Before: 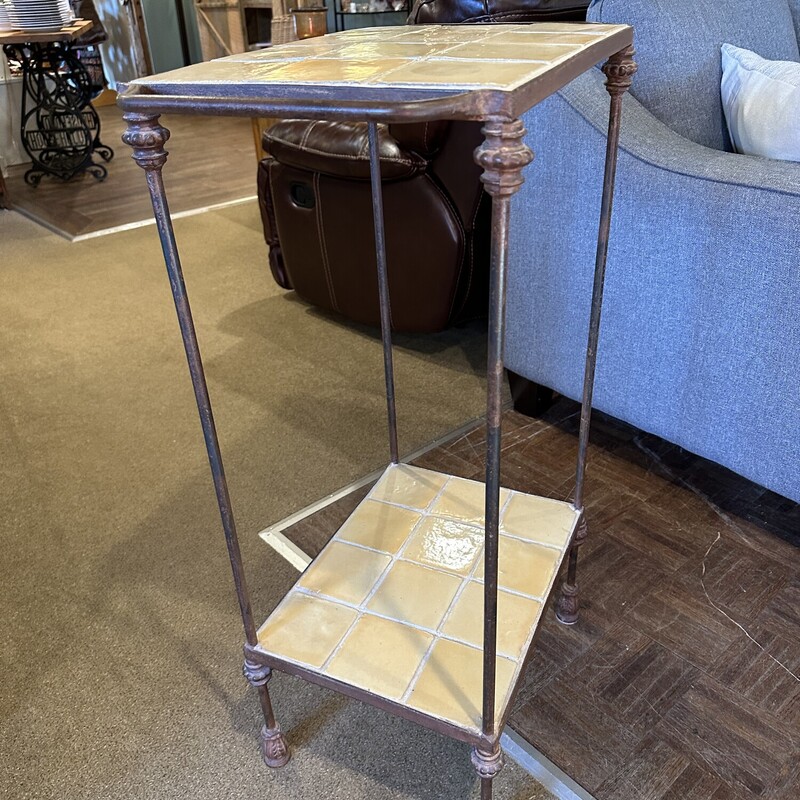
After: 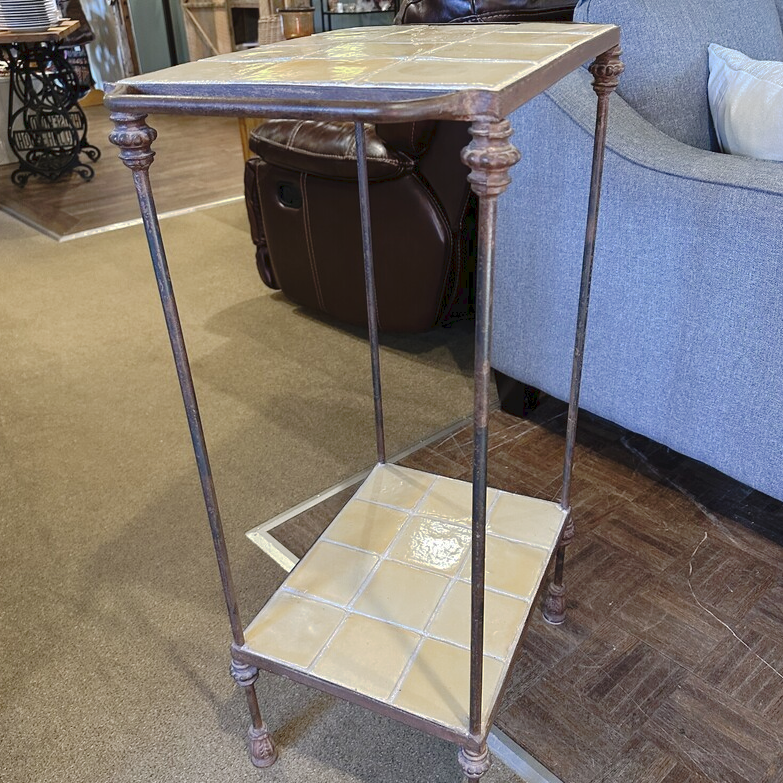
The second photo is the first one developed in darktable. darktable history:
crop: left 1.743%, right 0.268%, bottom 2.011%
tone curve: curves: ch0 [(0, 0) (0.003, 0.048) (0.011, 0.055) (0.025, 0.065) (0.044, 0.089) (0.069, 0.111) (0.1, 0.132) (0.136, 0.163) (0.177, 0.21) (0.224, 0.259) (0.277, 0.323) (0.335, 0.385) (0.399, 0.442) (0.468, 0.508) (0.543, 0.578) (0.623, 0.648) (0.709, 0.716) (0.801, 0.781) (0.898, 0.845) (1, 1)], preserve colors none
